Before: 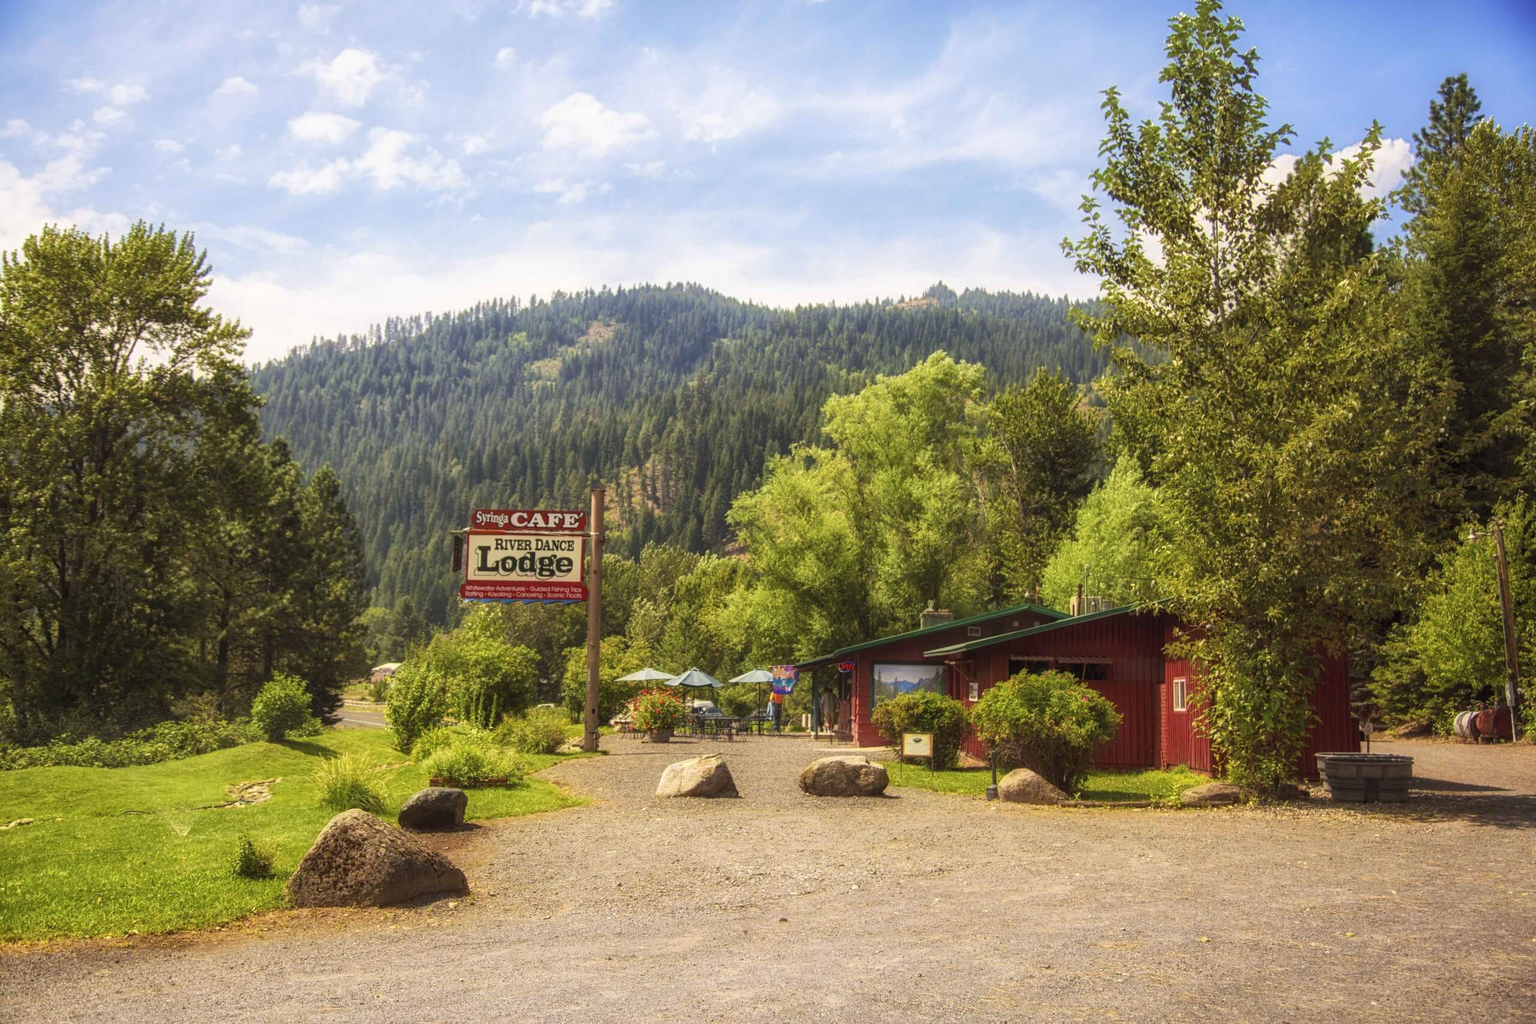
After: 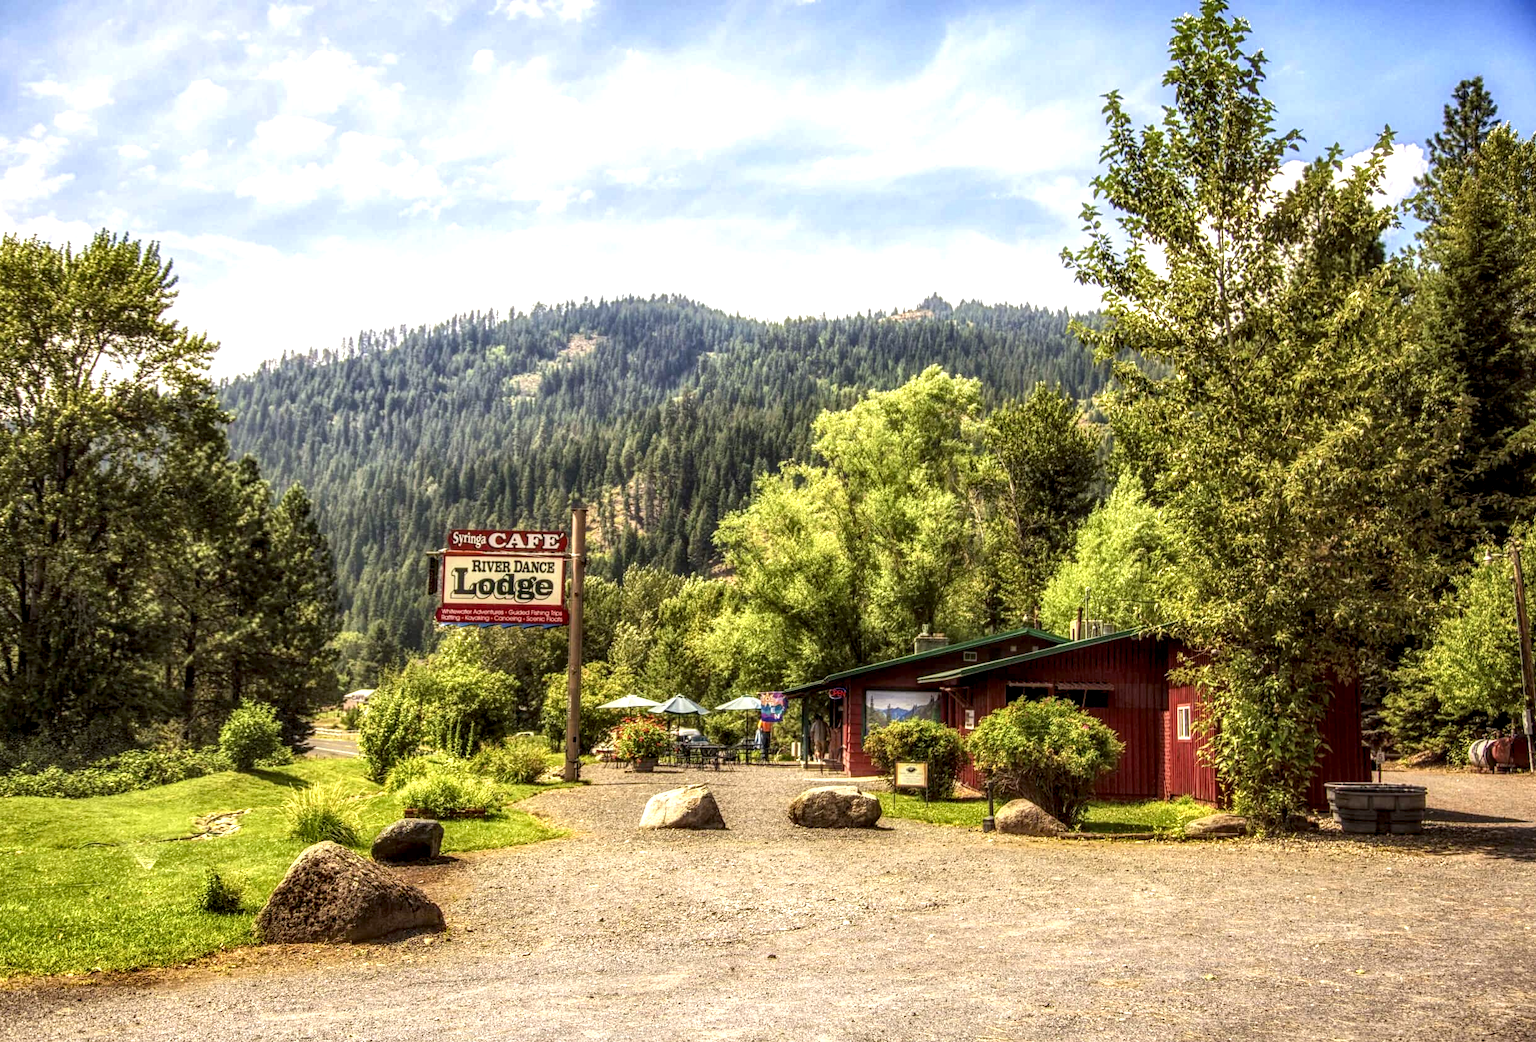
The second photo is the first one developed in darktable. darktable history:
exposure: black level correction 0.003, exposure 0.39 EV, compensate exposure bias true, compensate highlight preservation false
crop and rotate: left 2.691%, right 1.065%, bottom 2.083%
local contrast: highlights 0%, shadows 6%, detail 182%
